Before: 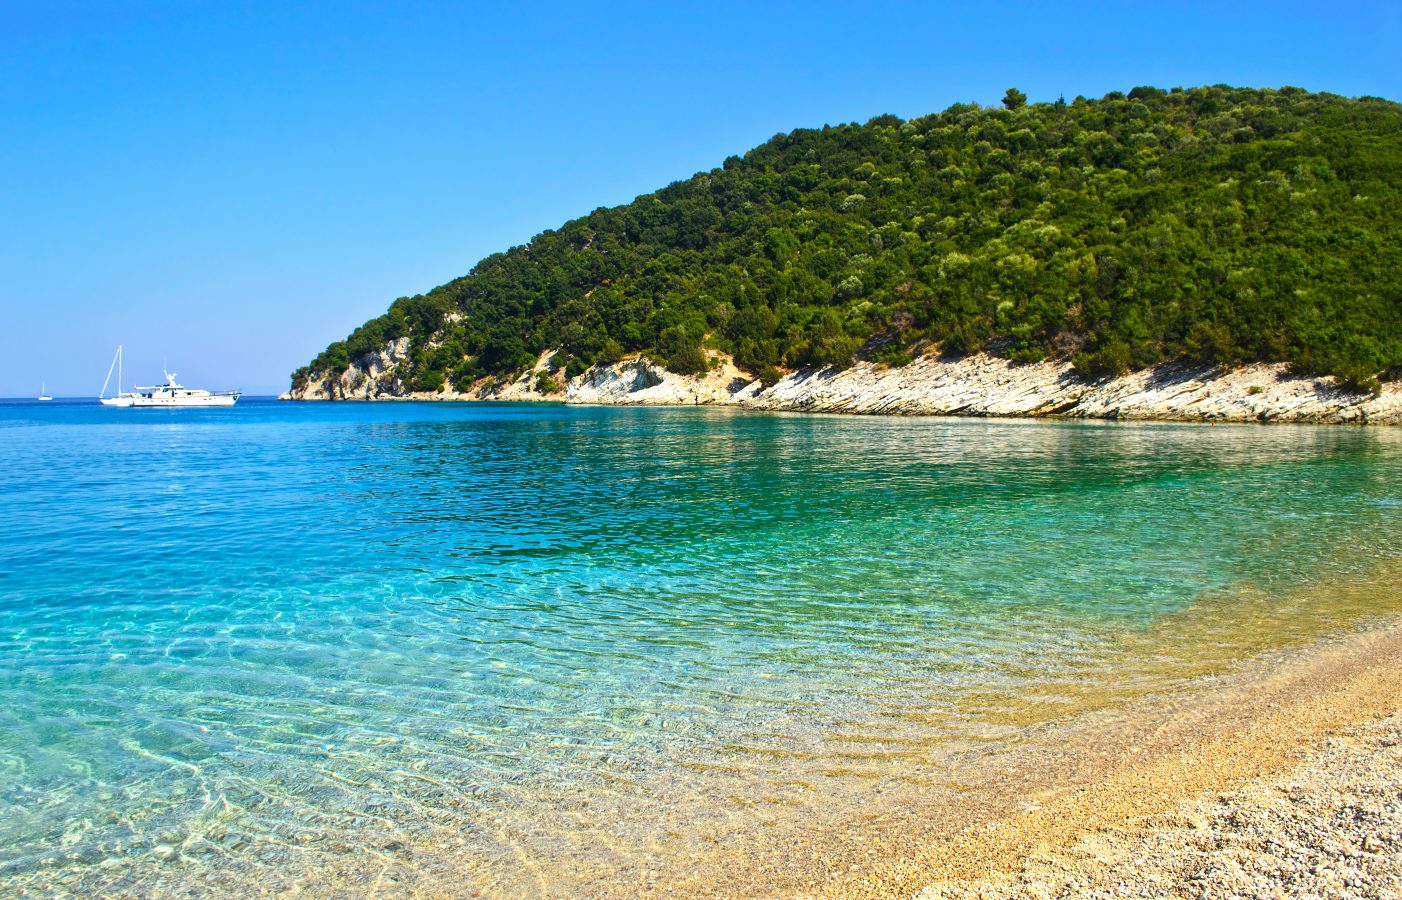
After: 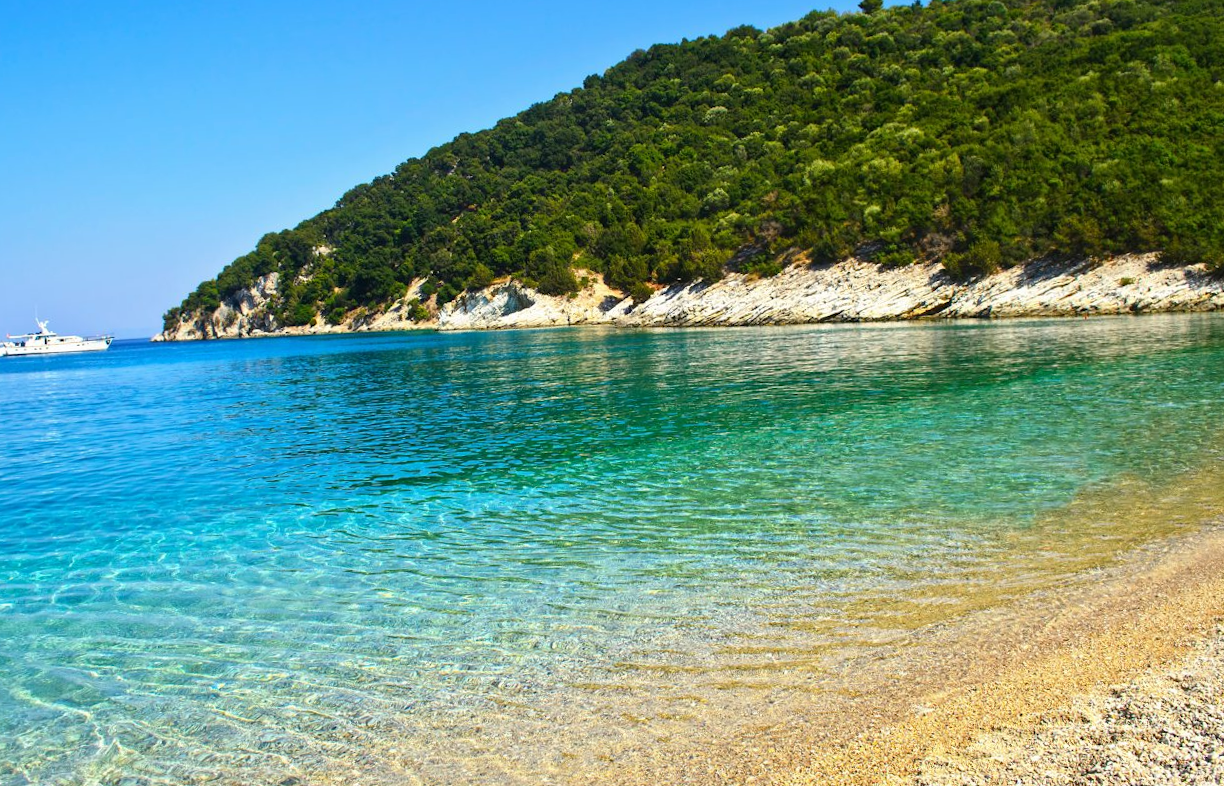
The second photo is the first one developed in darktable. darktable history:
crop and rotate: angle 2.97°, left 5.709%, top 5.721%
